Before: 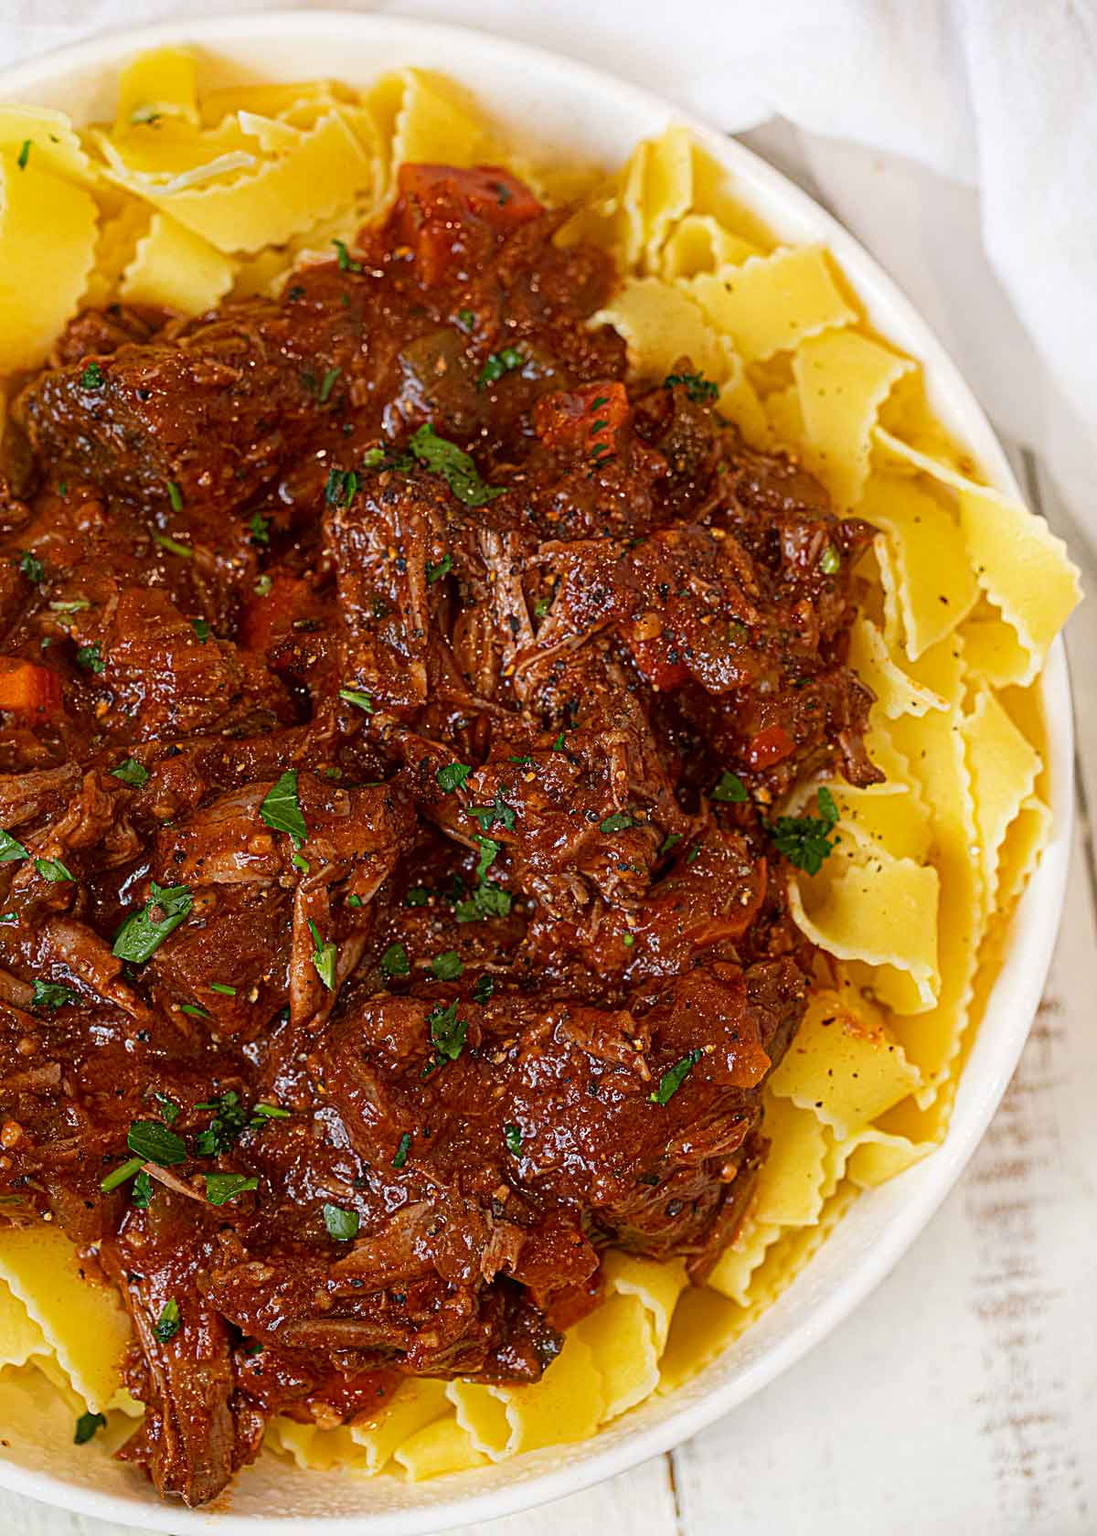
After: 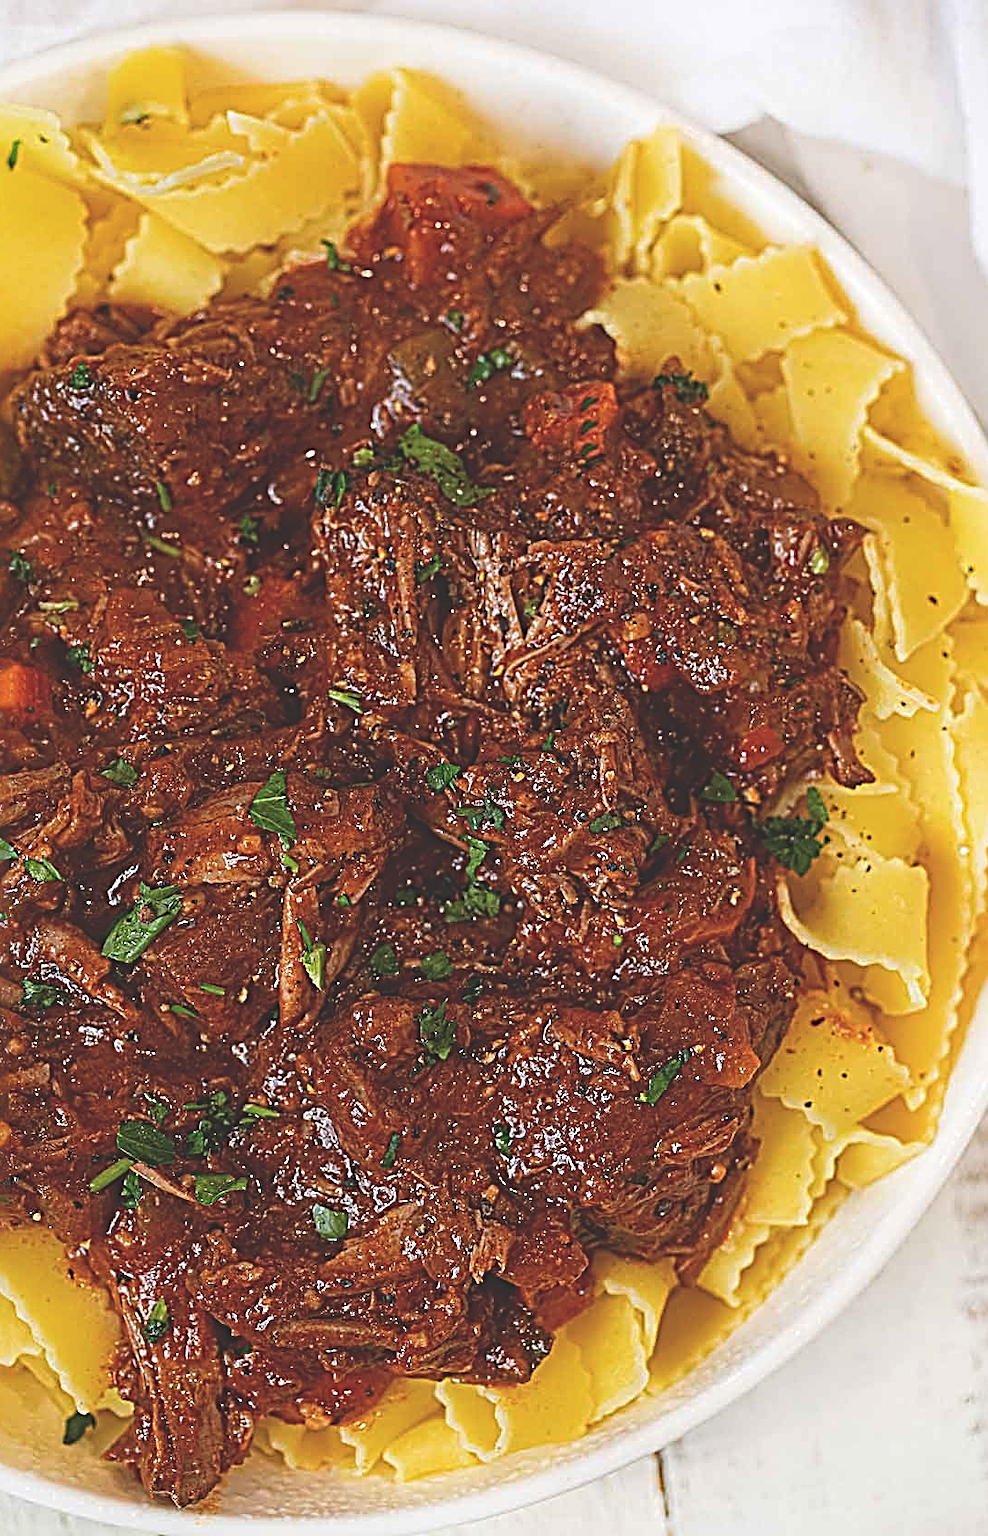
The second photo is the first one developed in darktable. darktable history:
exposure: black level correction -0.028, compensate highlight preservation false
sharpen: radius 3.642, amount 0.929
crop and rotate: left 1.054%, right 8.85%
